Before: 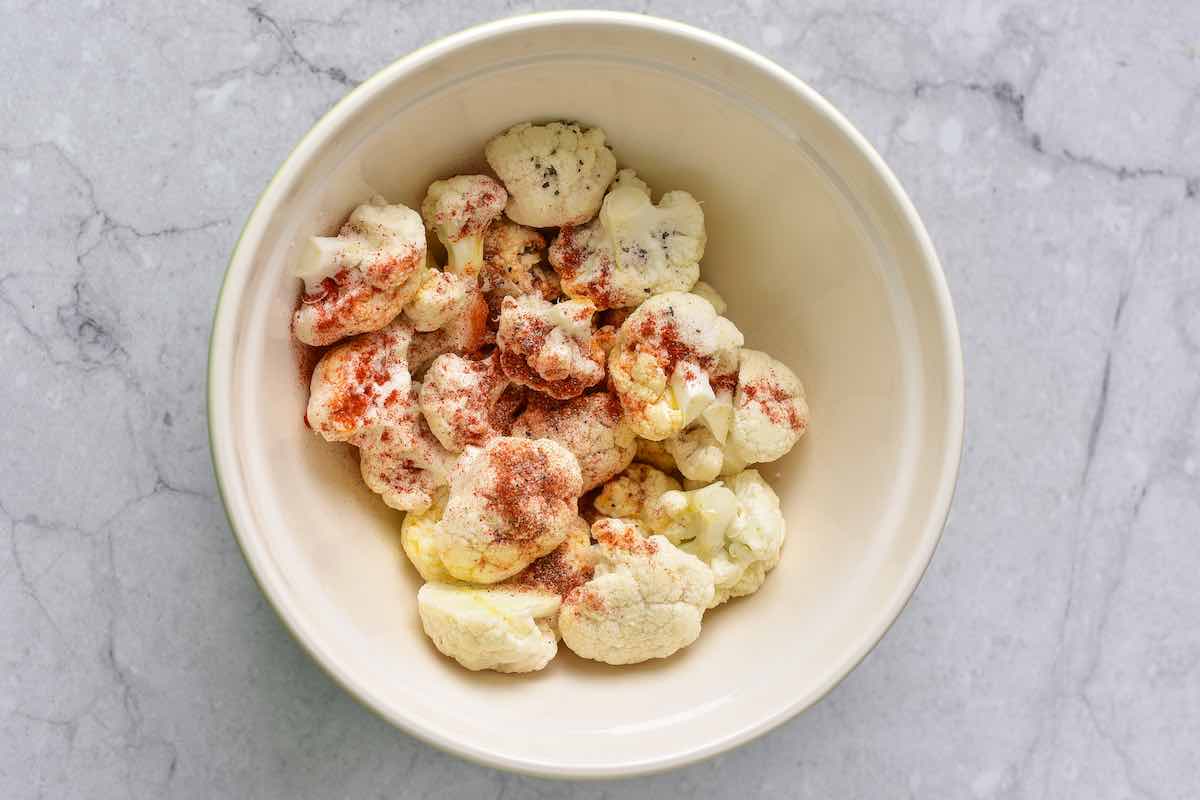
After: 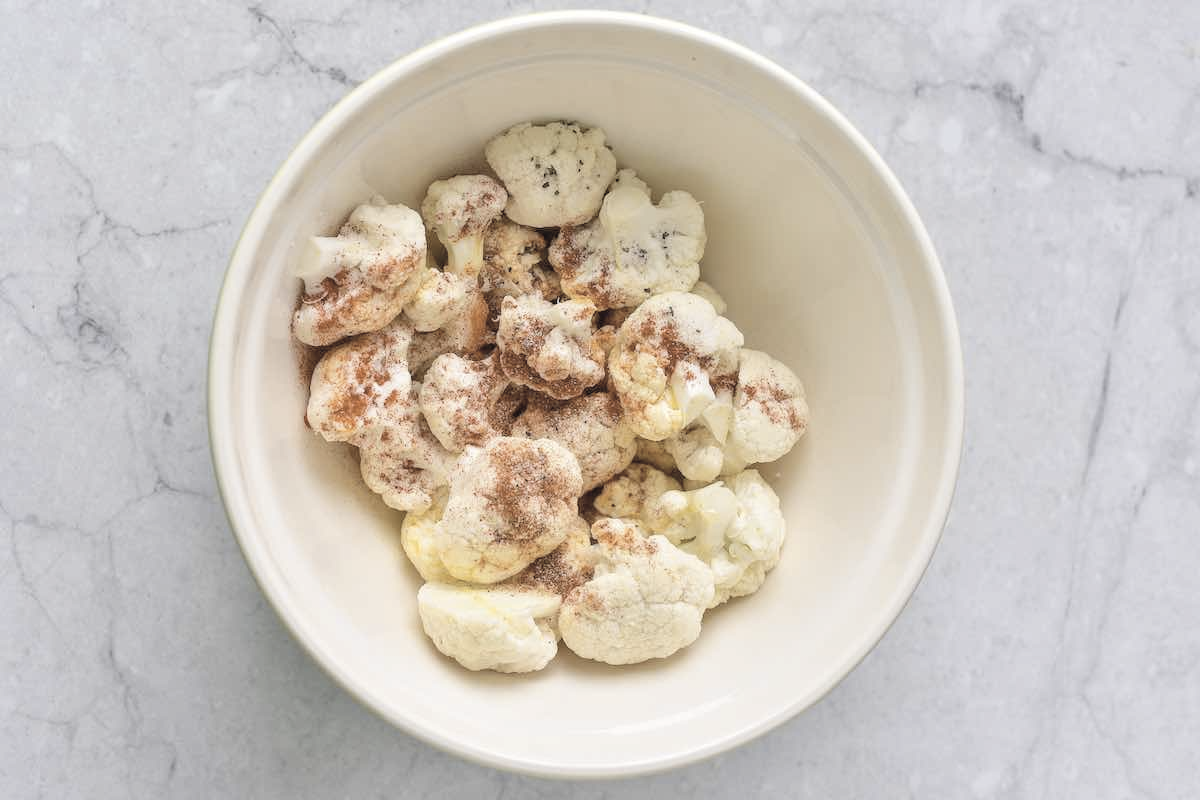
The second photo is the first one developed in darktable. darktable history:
contrast brightness saturation: brightness 0.18, saturation -0.5
color contrast: green-magenta contrast 0.85, blue-yellow contrast 1.25, unbound 0
